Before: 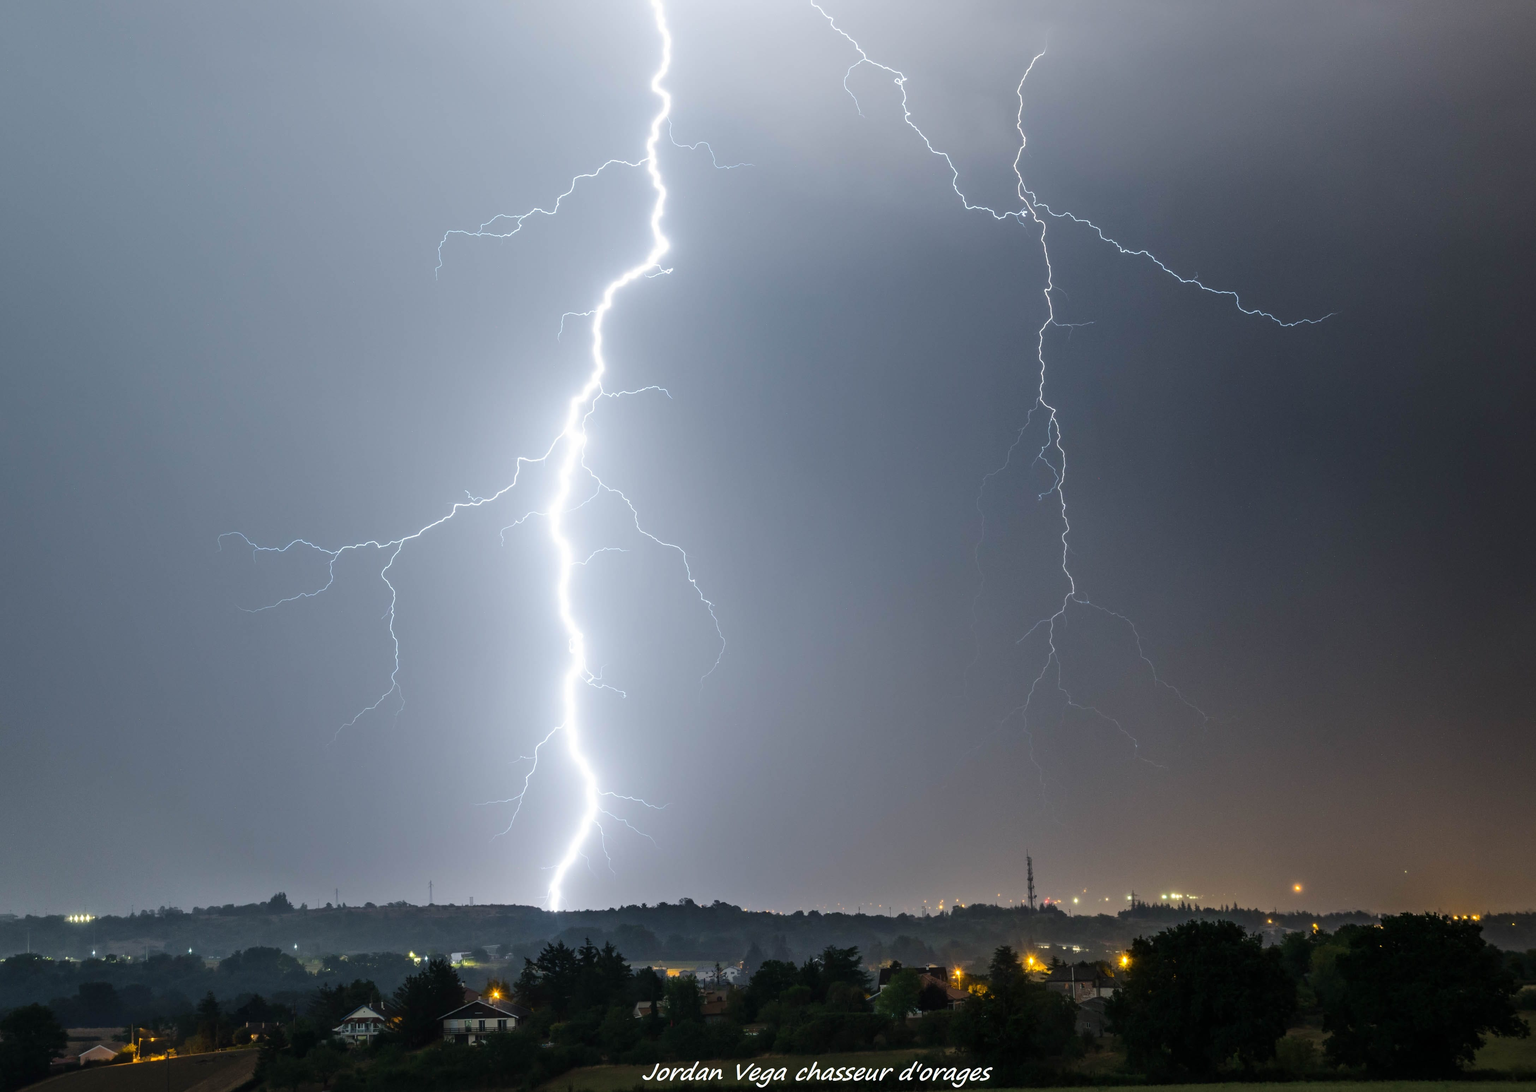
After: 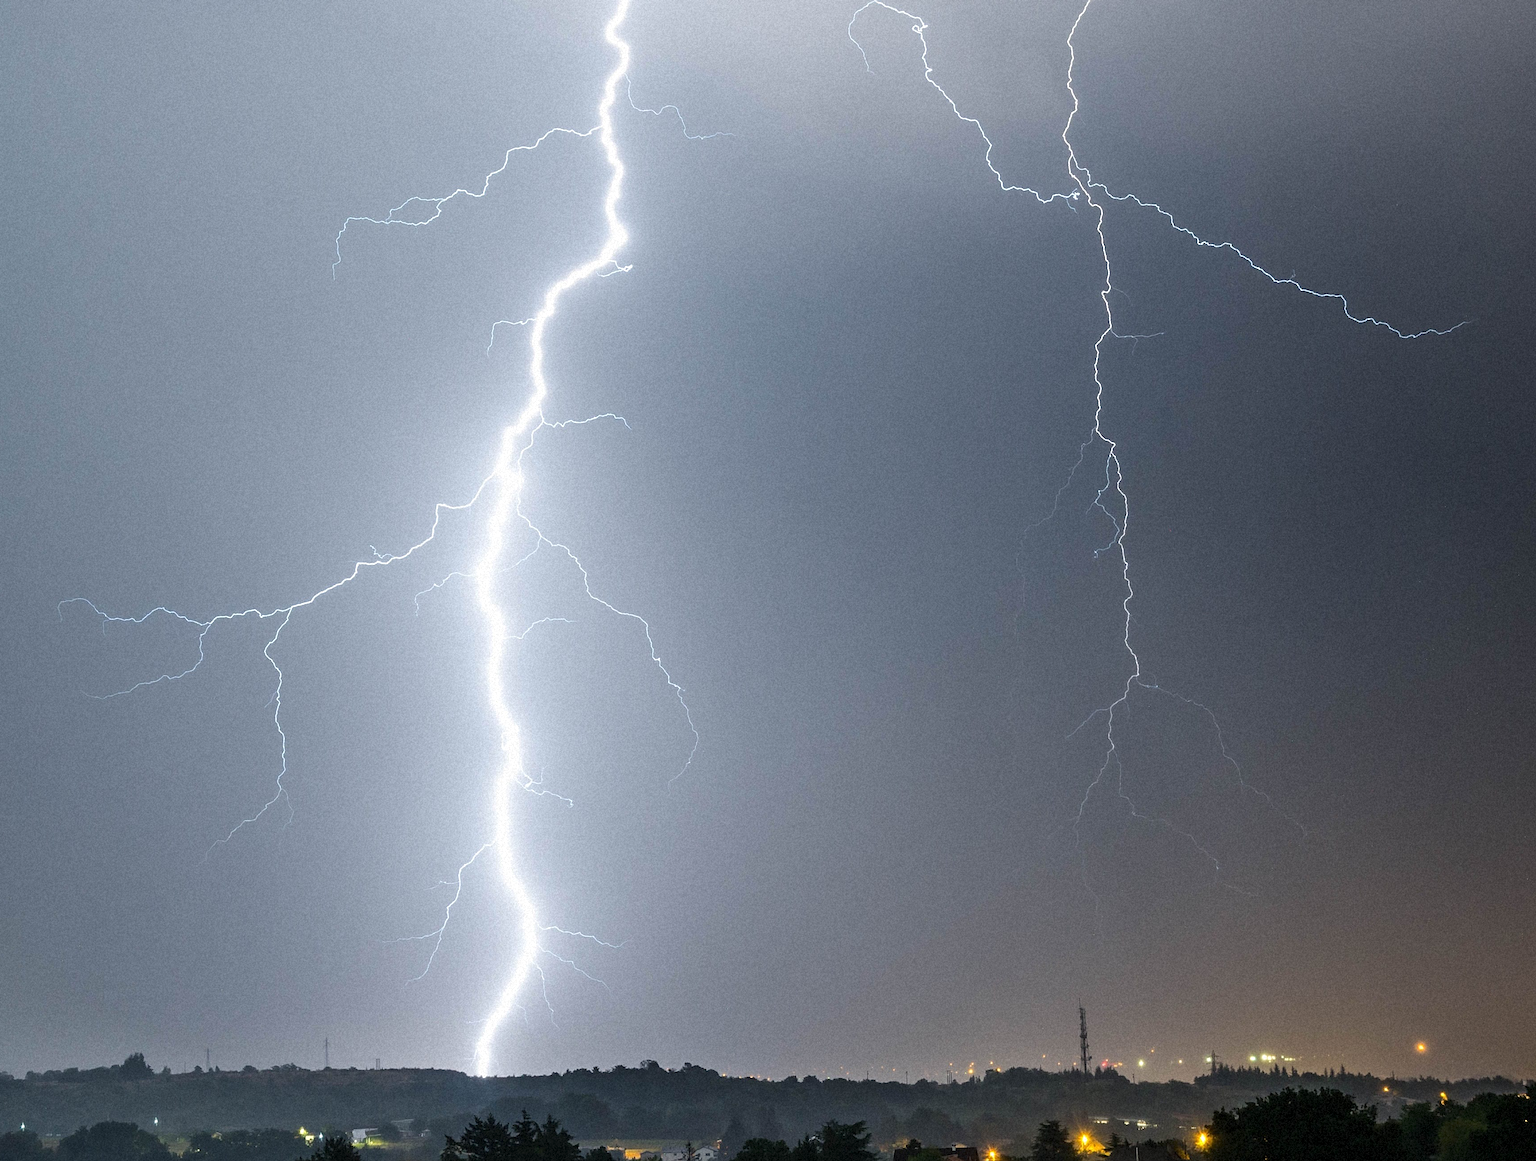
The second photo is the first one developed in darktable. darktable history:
crop: left 11.225%, top 5.381%, right 9.565%, bottom 10.314%
grain: mid-tones bias 0%
sharpen: on, module defaults
